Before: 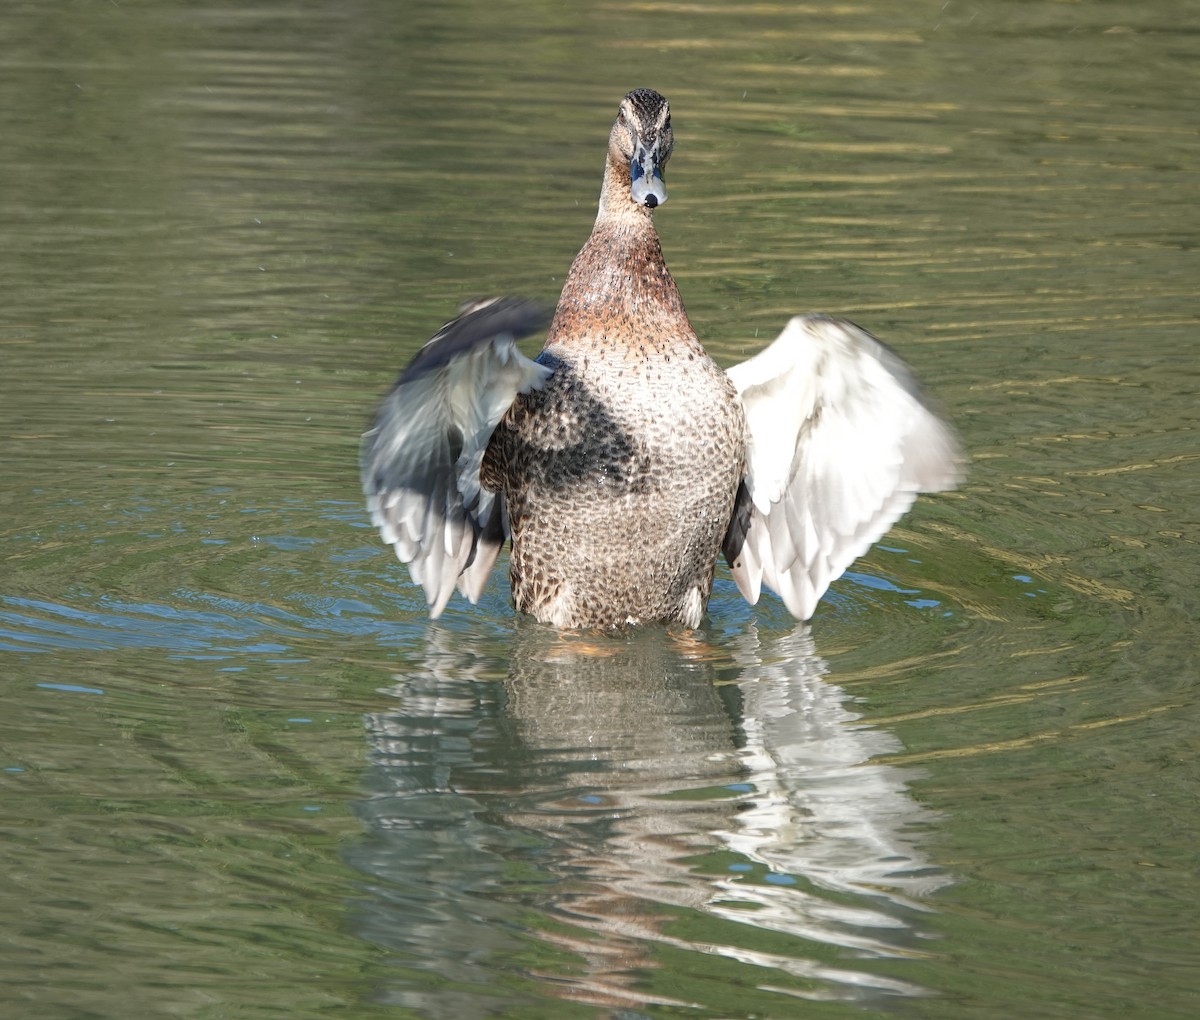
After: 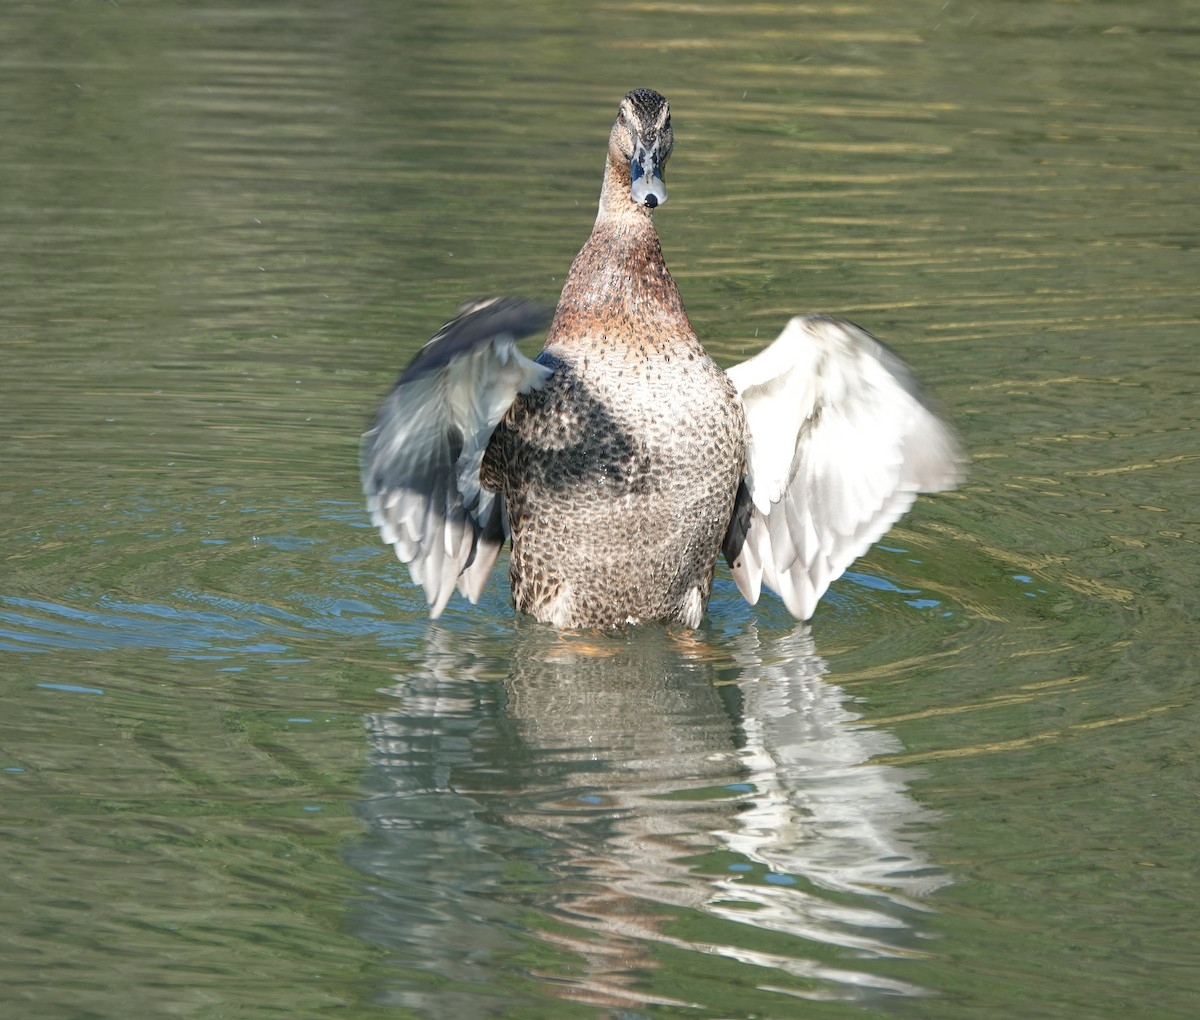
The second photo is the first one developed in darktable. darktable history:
color balance: mode lift, gamma, gain (sRGB), lift [1, 1, 1.022, 1.026]
shadows and highlights: soften with gaussian
